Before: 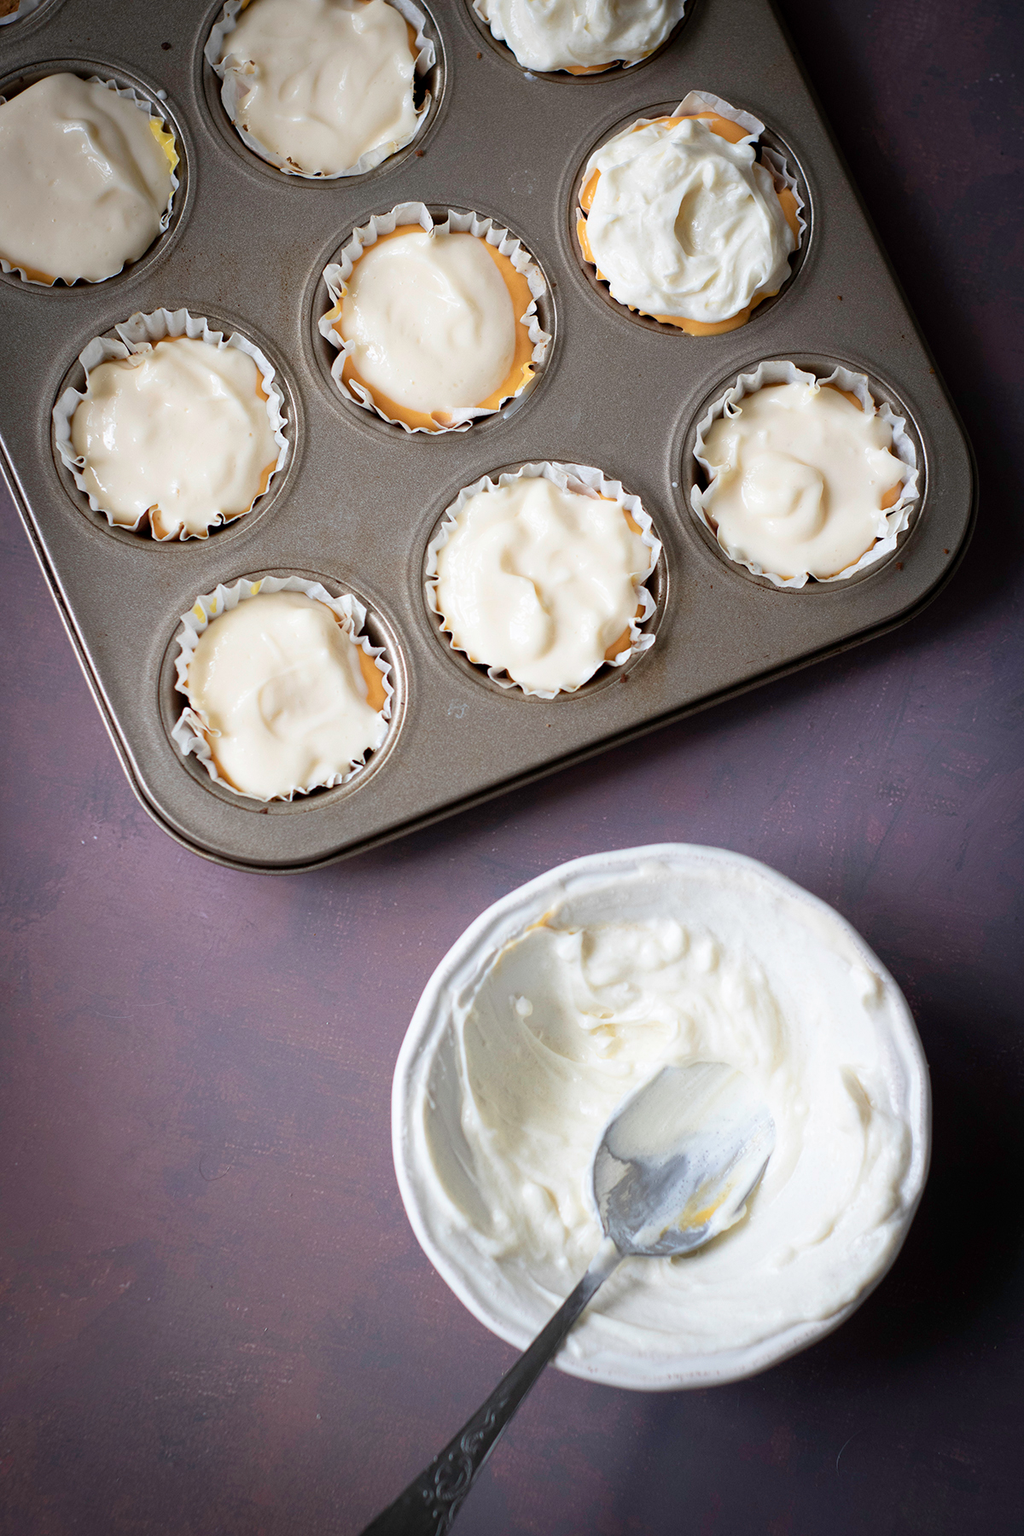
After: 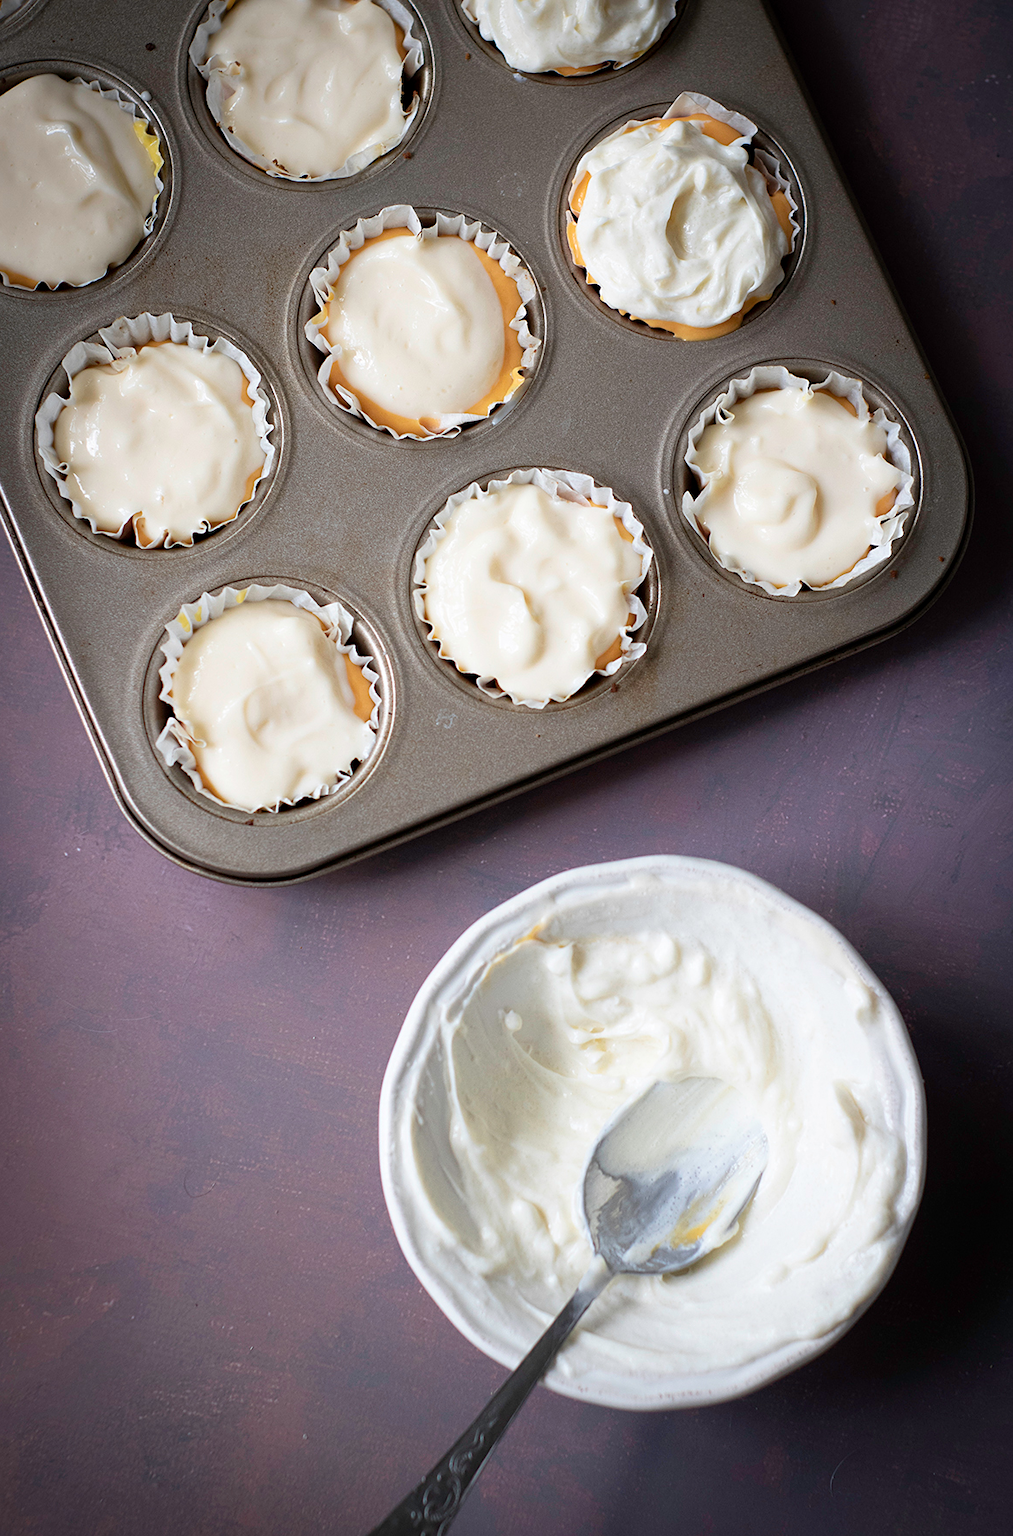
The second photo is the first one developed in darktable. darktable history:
sharpen: amount 0.209
crop and rotate: left 1.774%, right 0.6%, bottom 1.359%
